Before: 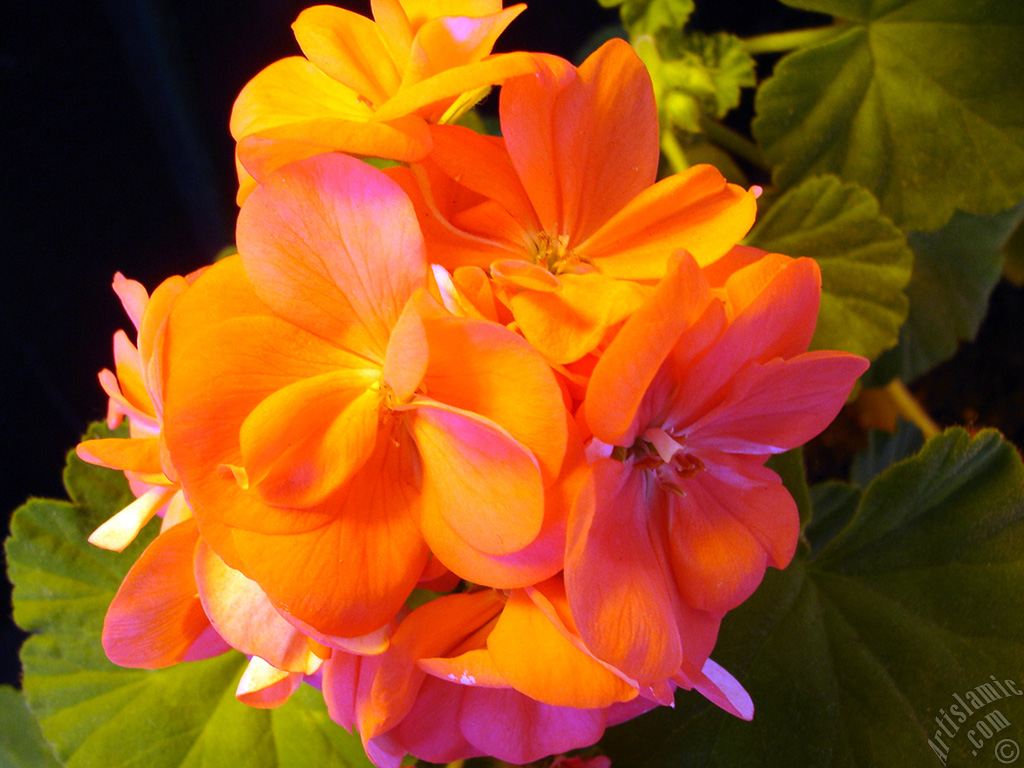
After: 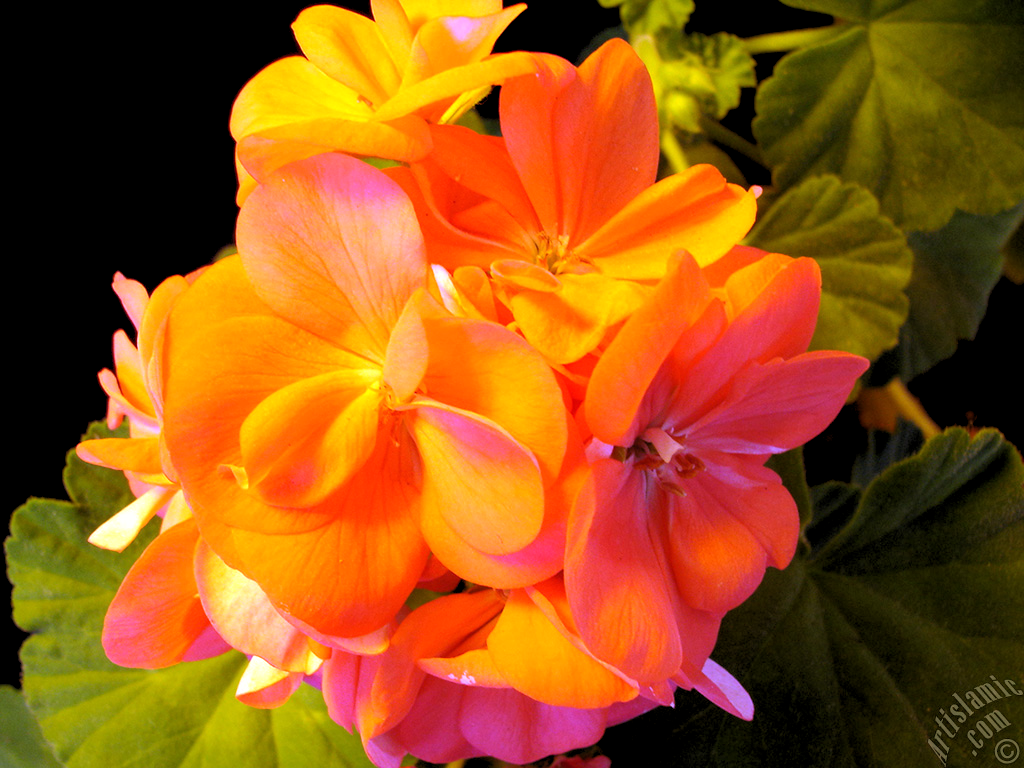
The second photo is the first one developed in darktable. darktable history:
white balance: red 1.029, blue 0.92
rgb levels: levels [[0.01, 0.419, 0.839], [0, 0.5, 1], [0, 0.5, 1]]
